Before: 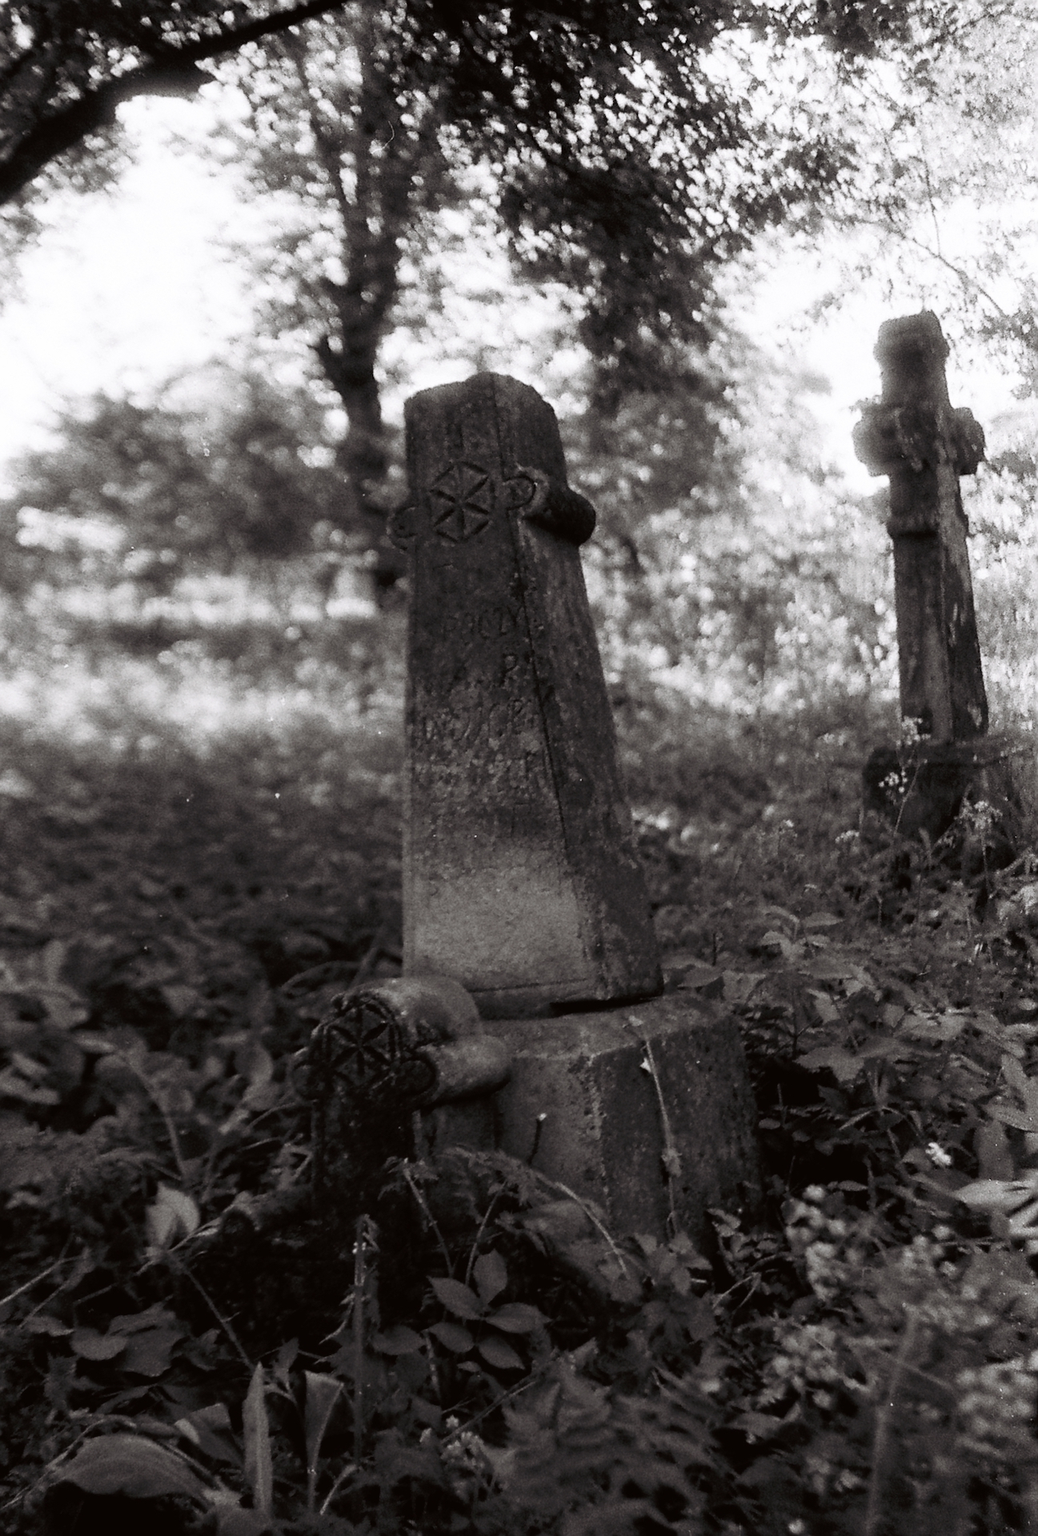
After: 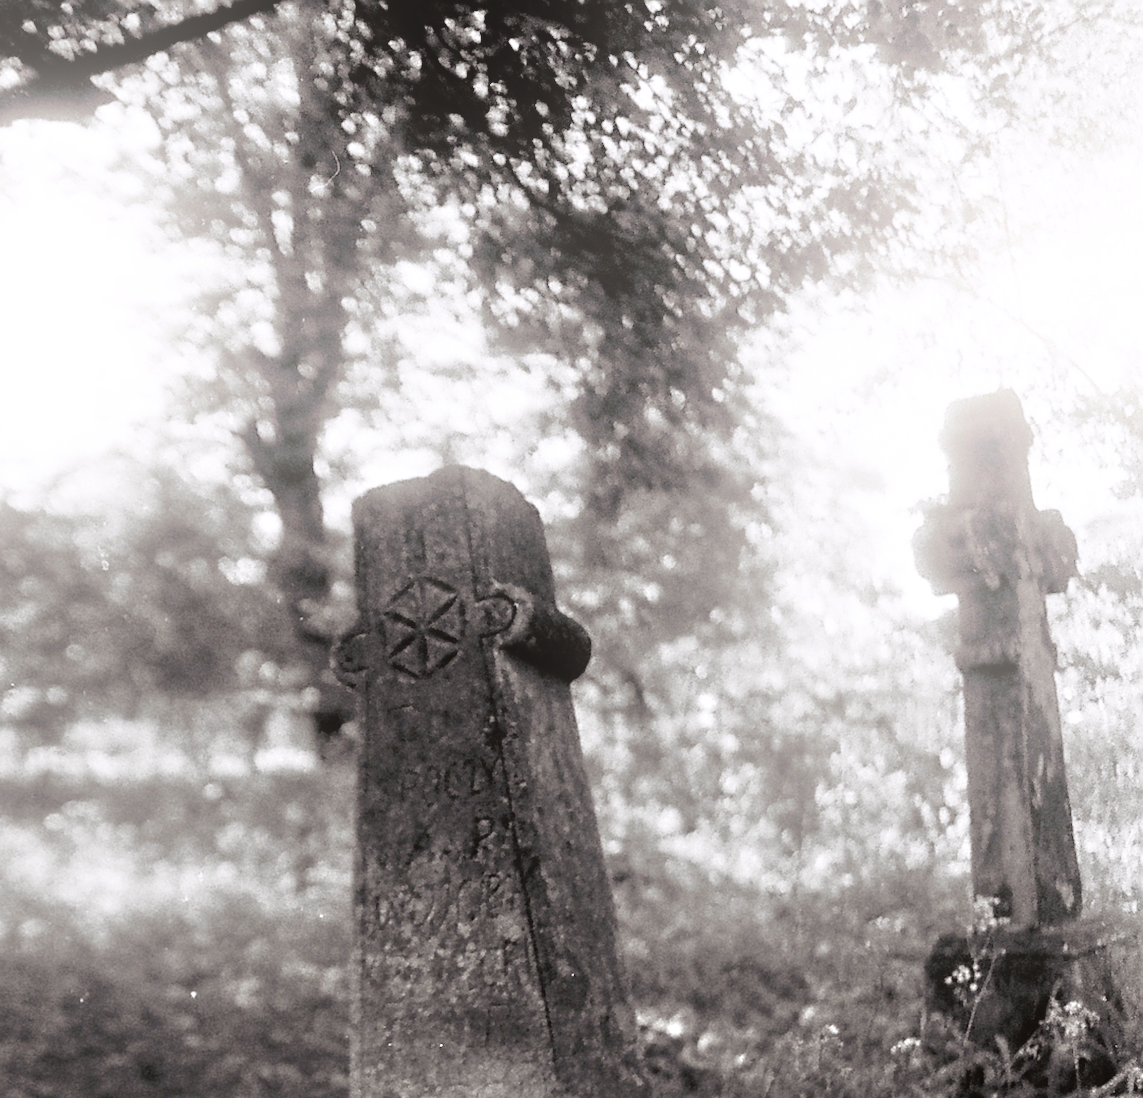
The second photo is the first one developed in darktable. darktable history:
tone equalizer: -7 EV 0.15 EV, -6 EV 0.6 EV, -5 EV 1.15 EV, -4 EV 1.33 EV, -3 EV 1.15 EV, -2 EV 0.6 EV, -1 EV 0.15 EV, mask exposure compensation -0.5 EV
crop and rotate: left 11.812%, bottom 42.776%
bloom: on, module defaults
